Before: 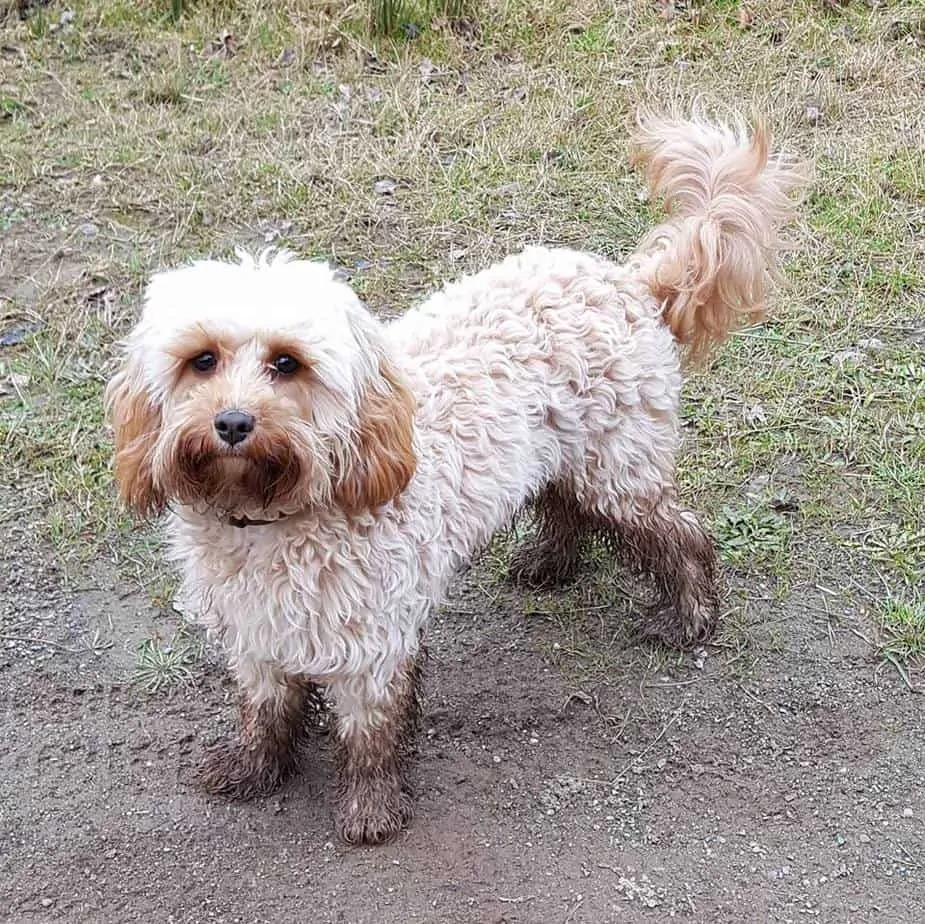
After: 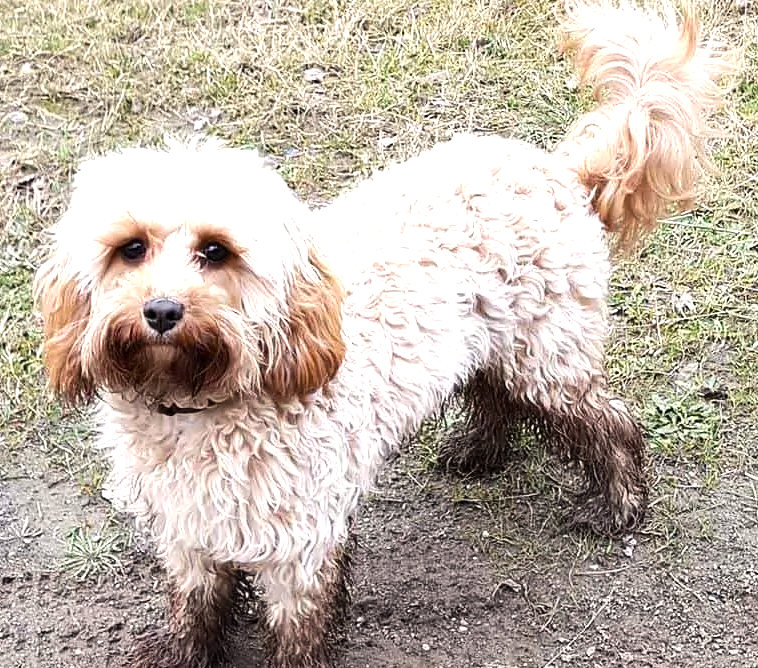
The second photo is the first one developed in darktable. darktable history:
crop: left 7.75%, top 12.201%, right 10.275%, bottom 15.424%
color calibration: output R [1.063, -0.012, -0.003, 0], output G [0, 1.022, 0.021, 0], output B [-0.079, 0.047, 1, 0], illuminant same as pipeline (D50), adaptation XYZ, x 0.346, y 0.358, temperature 5003.42 K
tone equalizer: -8 EV -0.783 EV, -7 EV -0.694 EV, -6 EV -0.621 EV, -5 EV -0.381 EV, -3 EV 0.398 EV, -2 EV 0.6 EV, -1 EV 0.689 EV, +0 EV 0.741 EV, edges refinement/feathering 500, mask exposure compensation -1.57 EV, preserve details no
